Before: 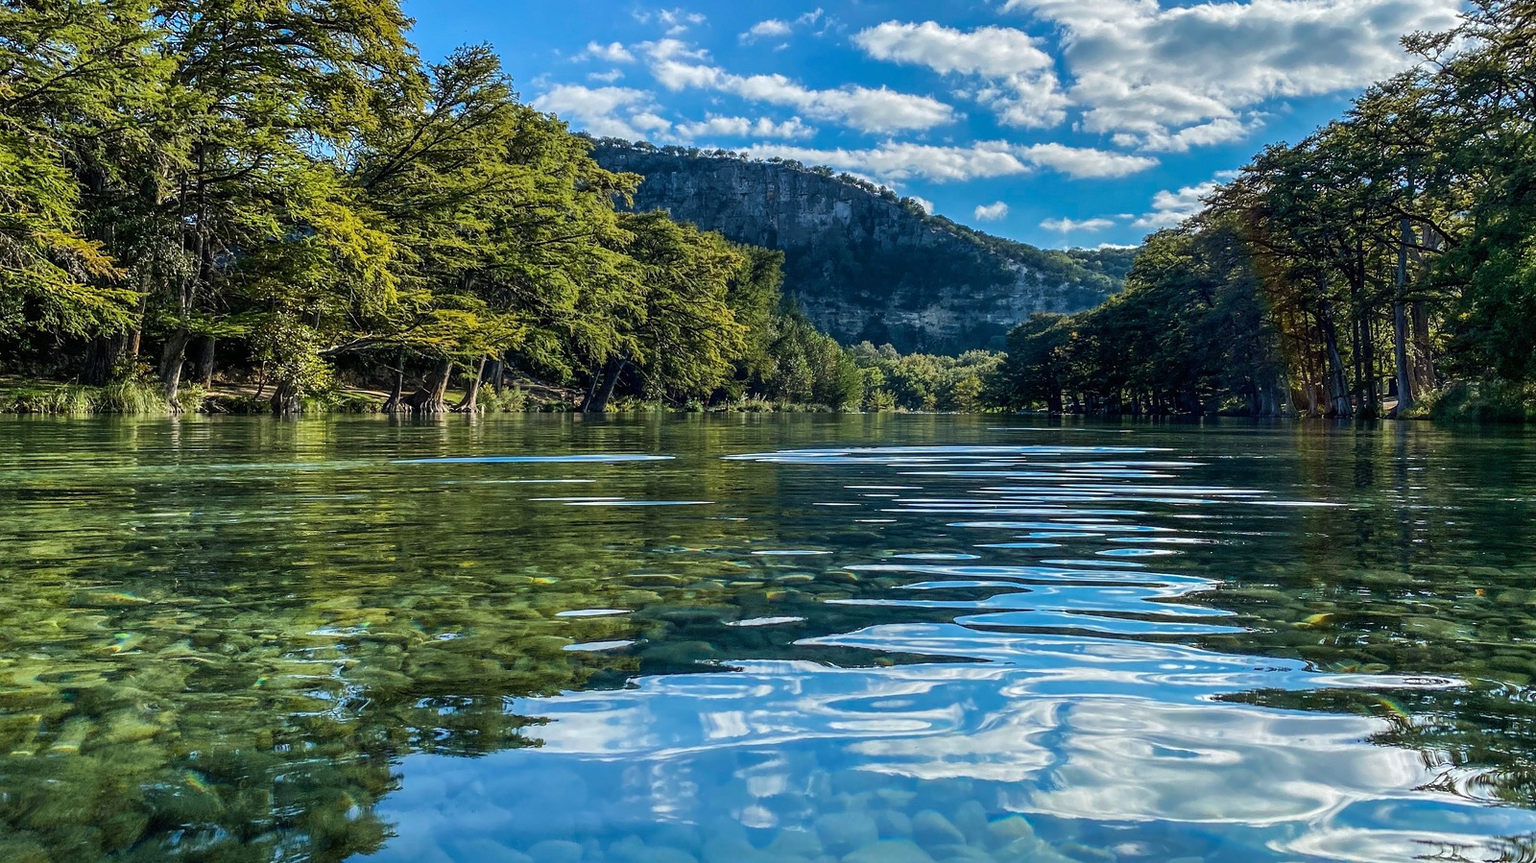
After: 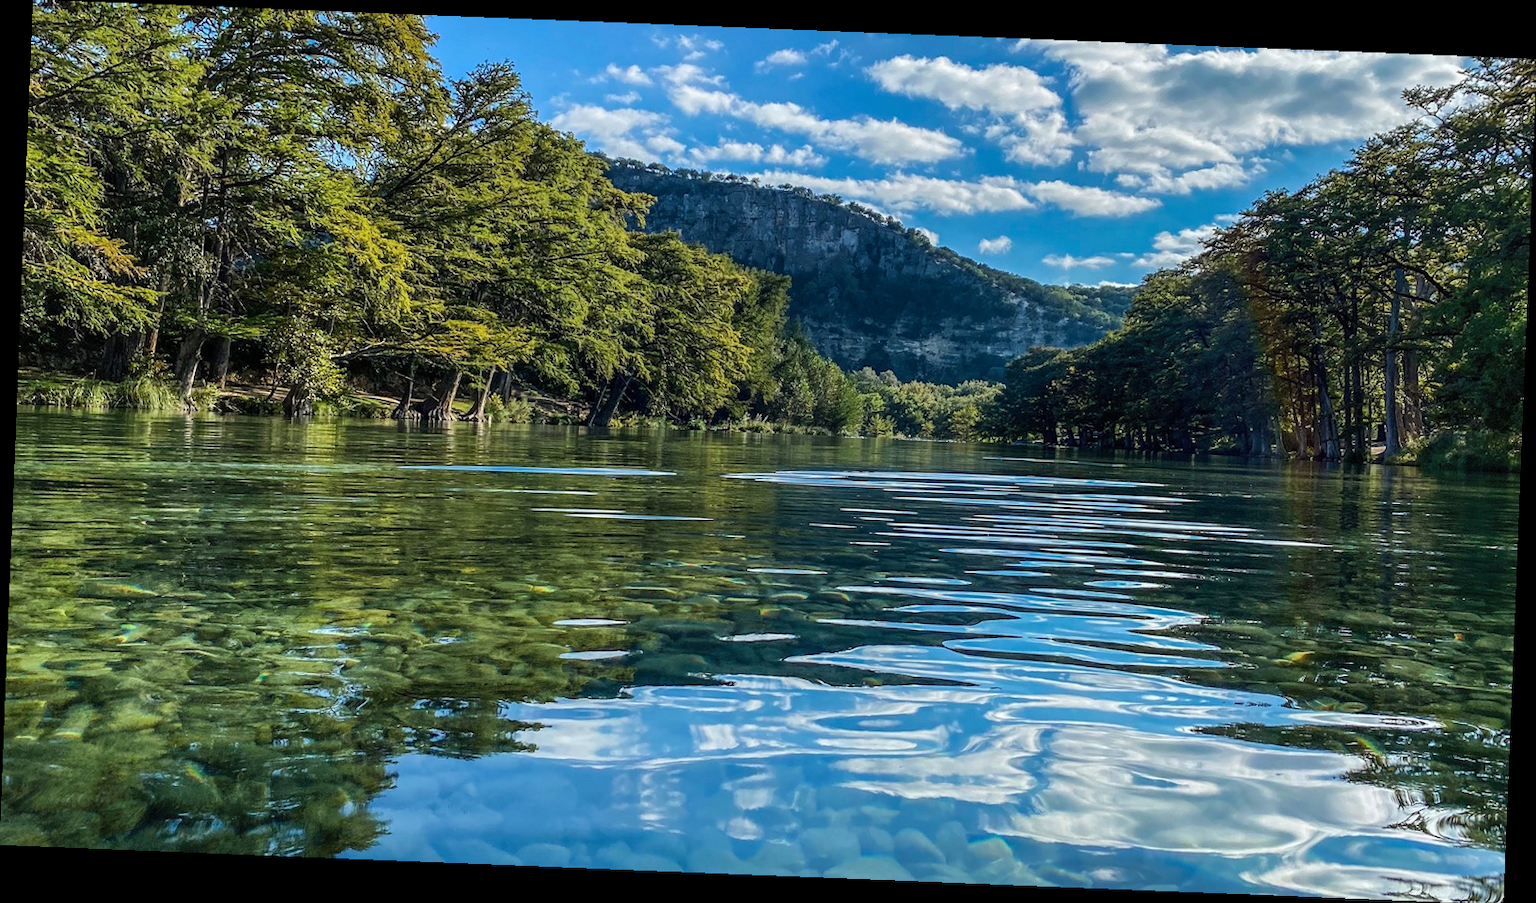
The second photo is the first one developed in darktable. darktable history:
rotate and perspective: rotation 2.27°, automatic cropping off
shadows and highlights: shadows 62.66, white point adjustment 0.37, highlights -34.44, compress 83.82%
